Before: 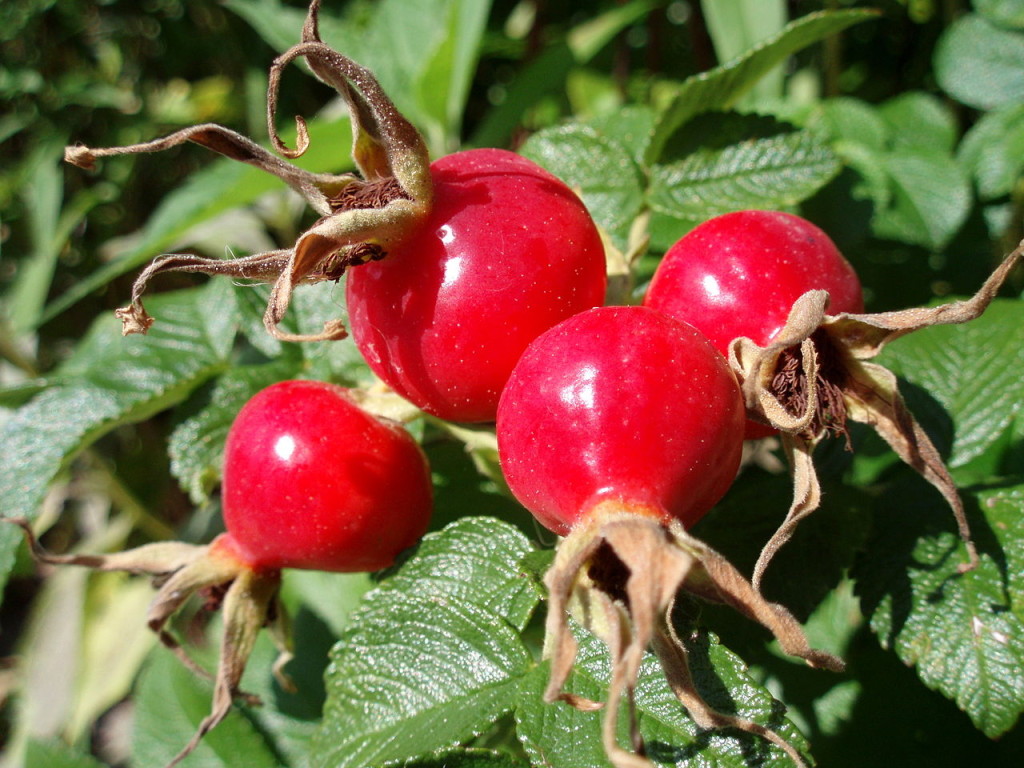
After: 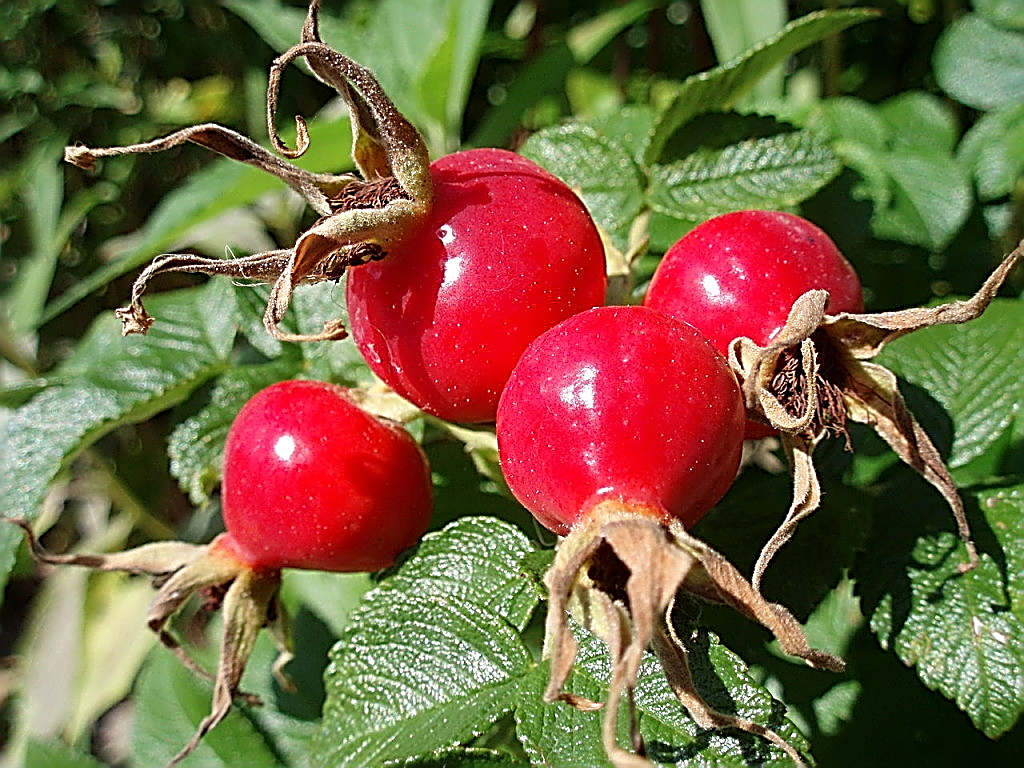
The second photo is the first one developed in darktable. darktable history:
sharpen: amount 1.993
